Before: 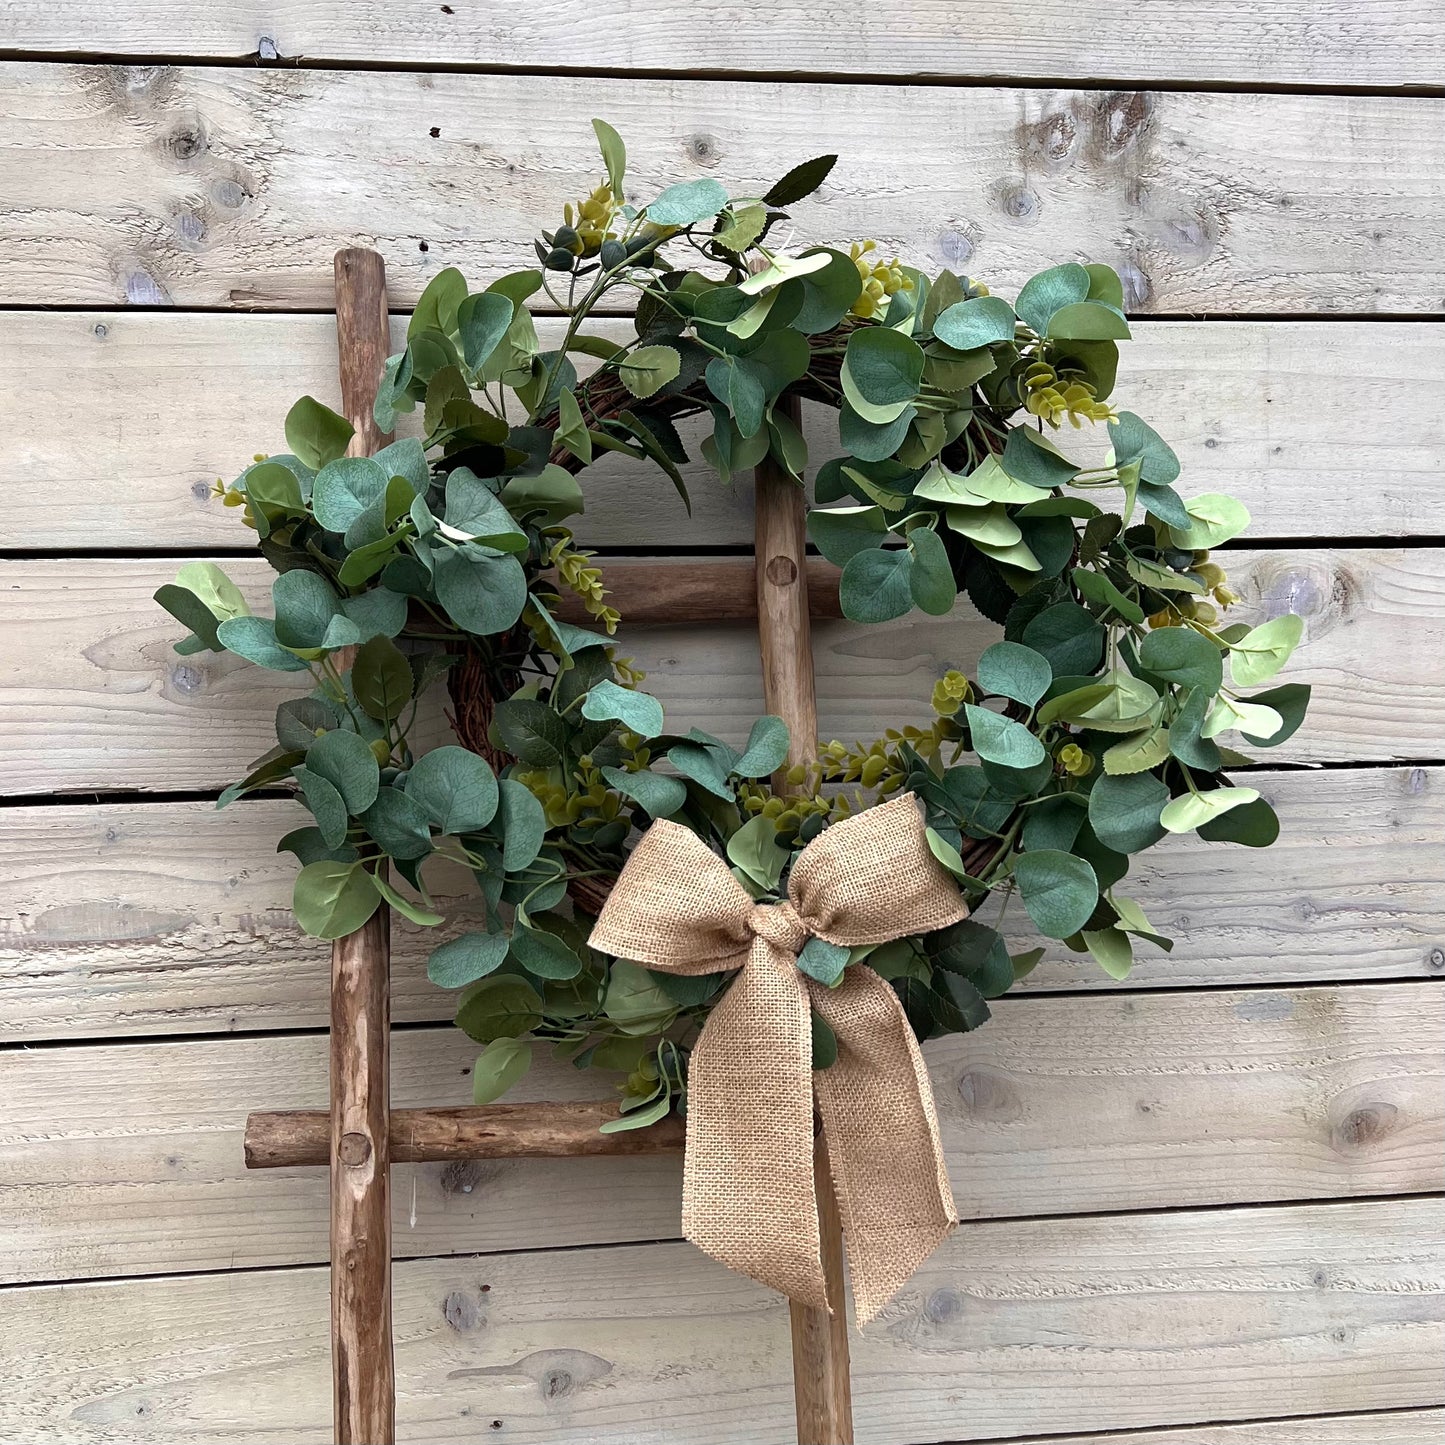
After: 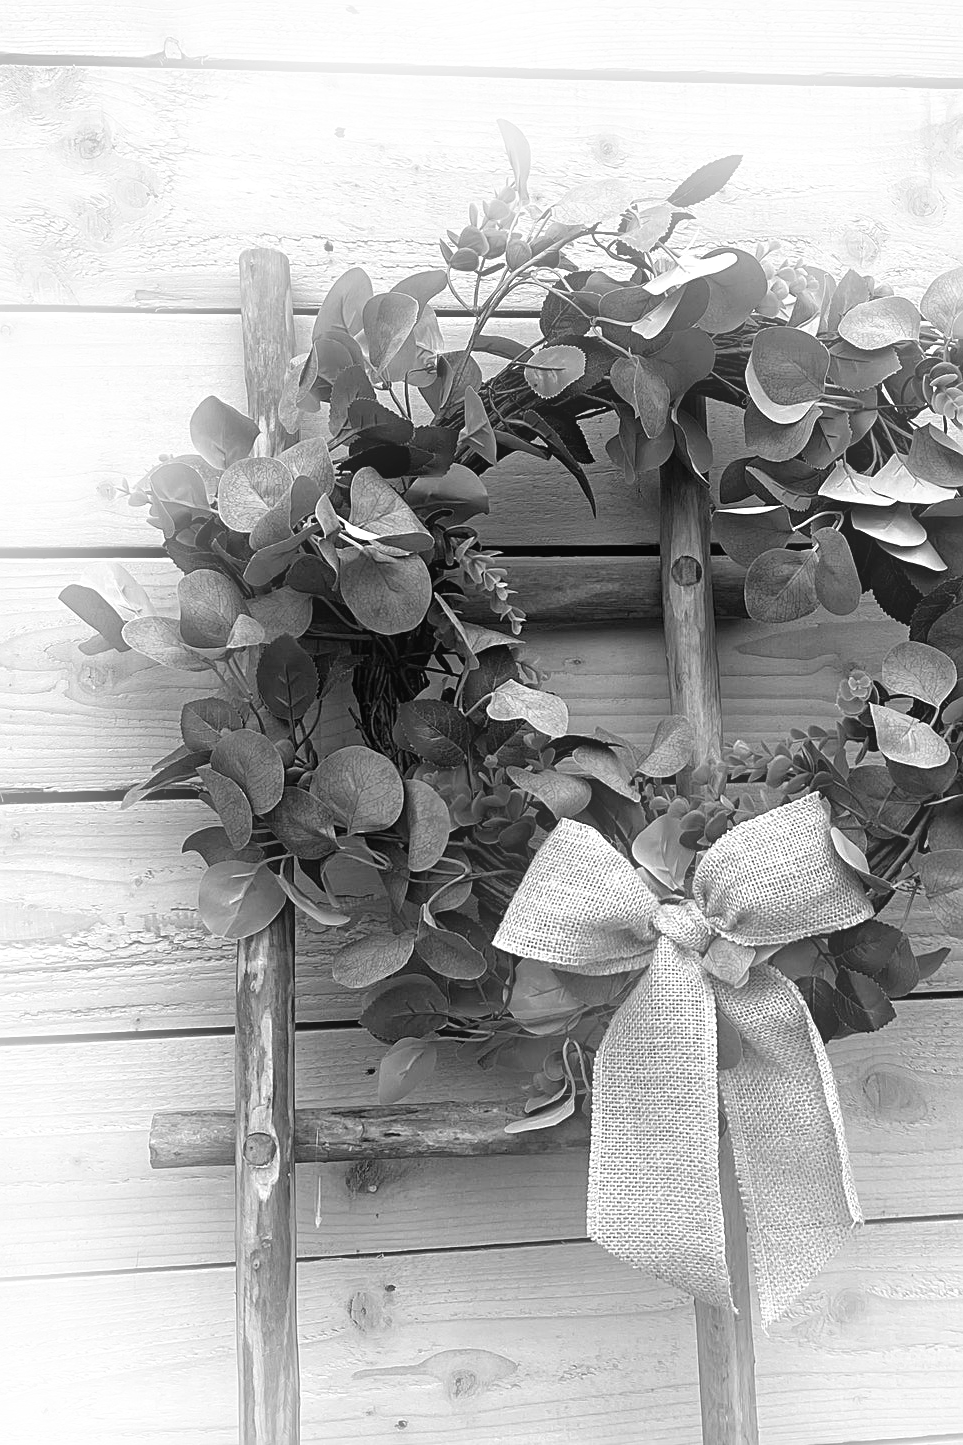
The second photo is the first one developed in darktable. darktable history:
velvia: strength 15%
exposure: exposure 0.236 EV, compensate highlight preservation false
crop and rotate: left 6.617%, right 26.717%
bloom: on, module defaults
contrast brightness saturation: saturation -0.05
sharpen: on, module defaults
monochrome: on, module defaults
white balance: red 0.984, blue 1.059
